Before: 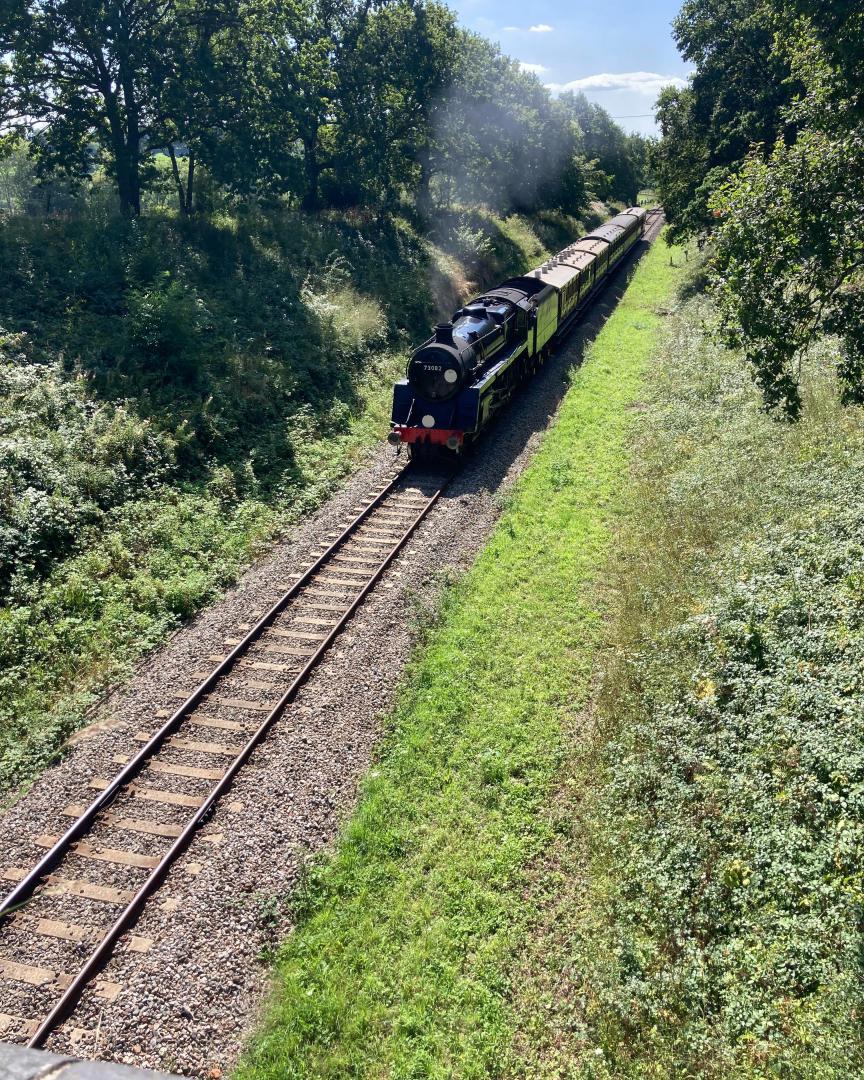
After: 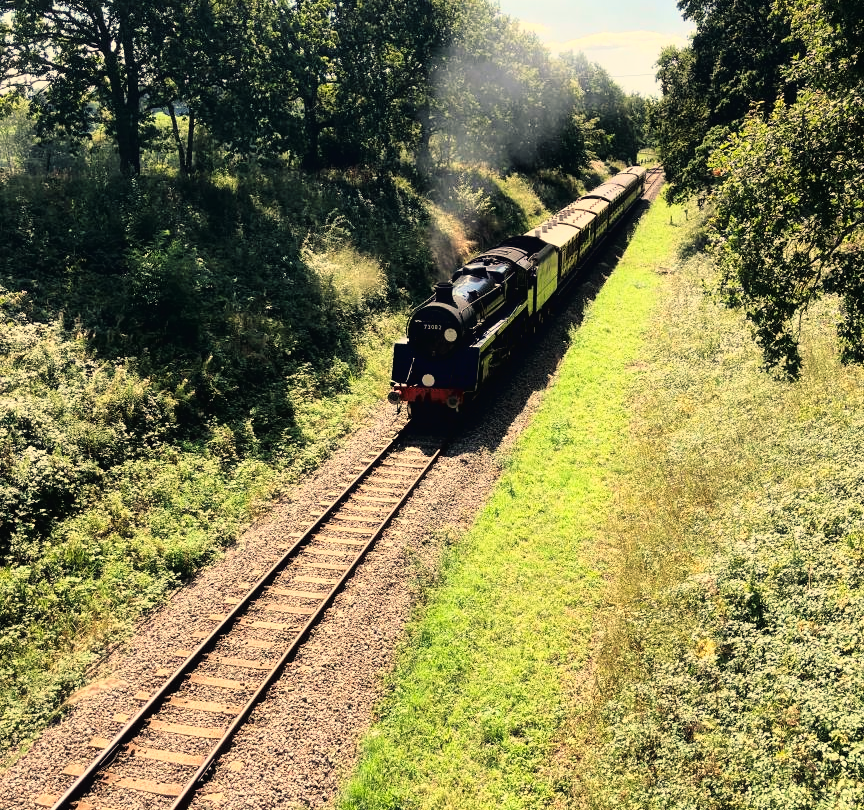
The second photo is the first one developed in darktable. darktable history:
white balance: red 1.123, blue 0.83
contrast equalizer: y [[0.5, 0.486, 0.447, 0.446, 0.489, 0.5], [0.5 ×6], [0.5 ×6], [0 ×6], [0 ×6]]
crop: top 3.857%, bottom 21.132%
tone curve: curves: ch0 [(0, 0.016) (0.11, 0.039) (0.259, 0.235) (0.383, 0.437) (0.499, 0.597) (0.733, 0.867) (0.843, 0.948) (1, 1)], color space Lab, linked channels, preserve colors none
